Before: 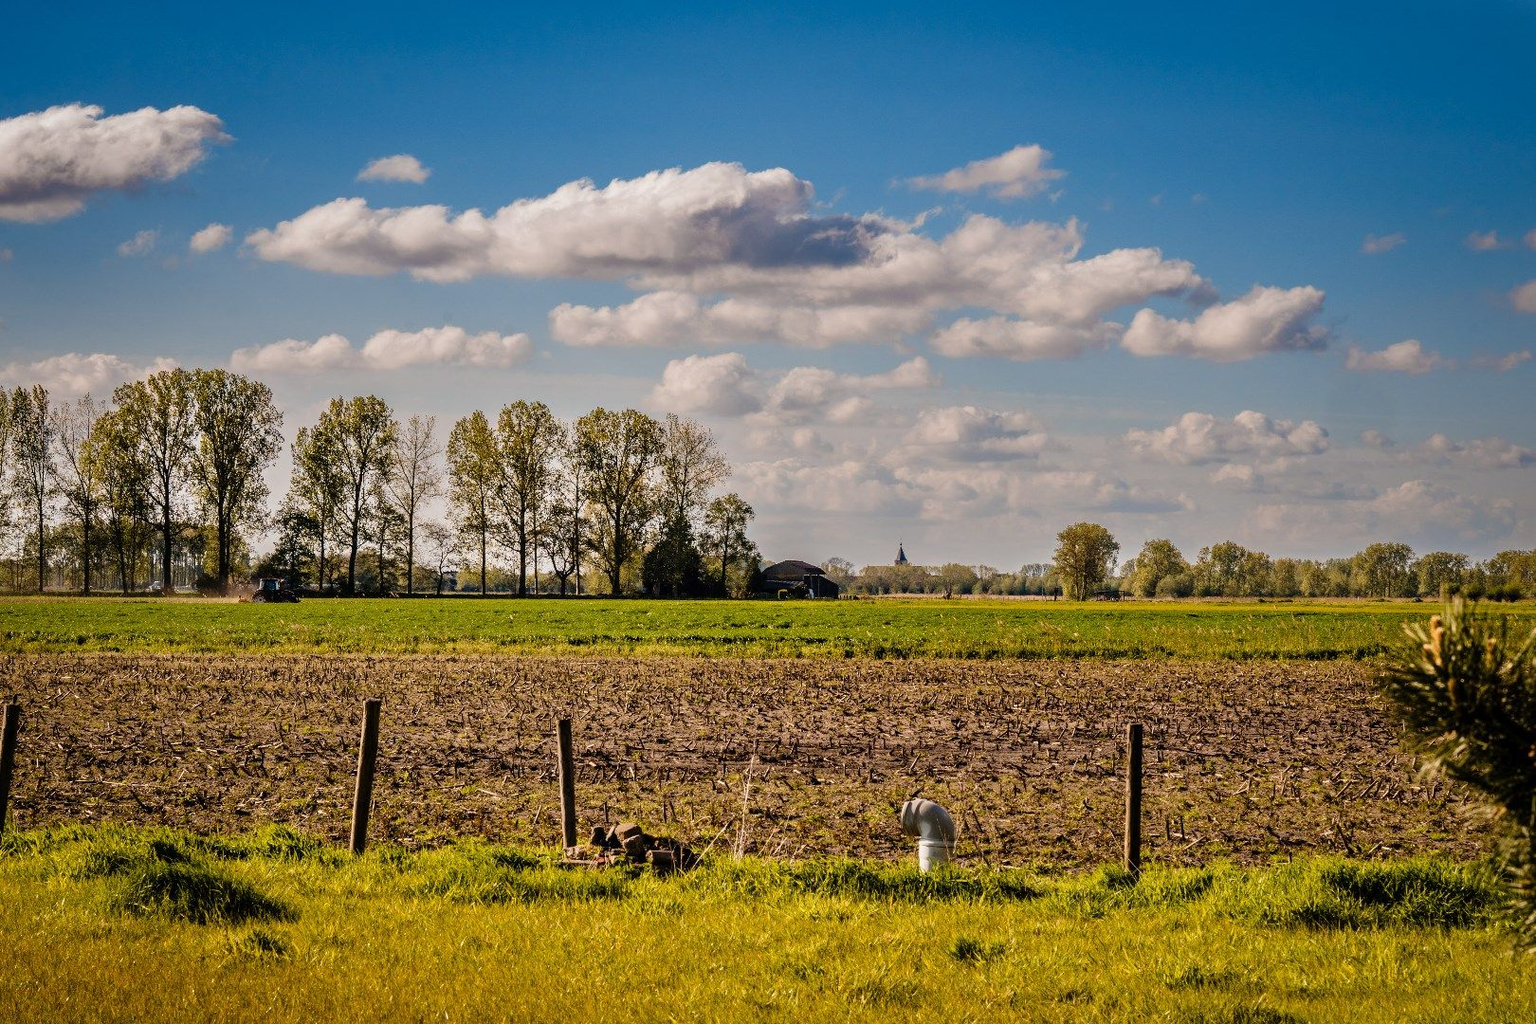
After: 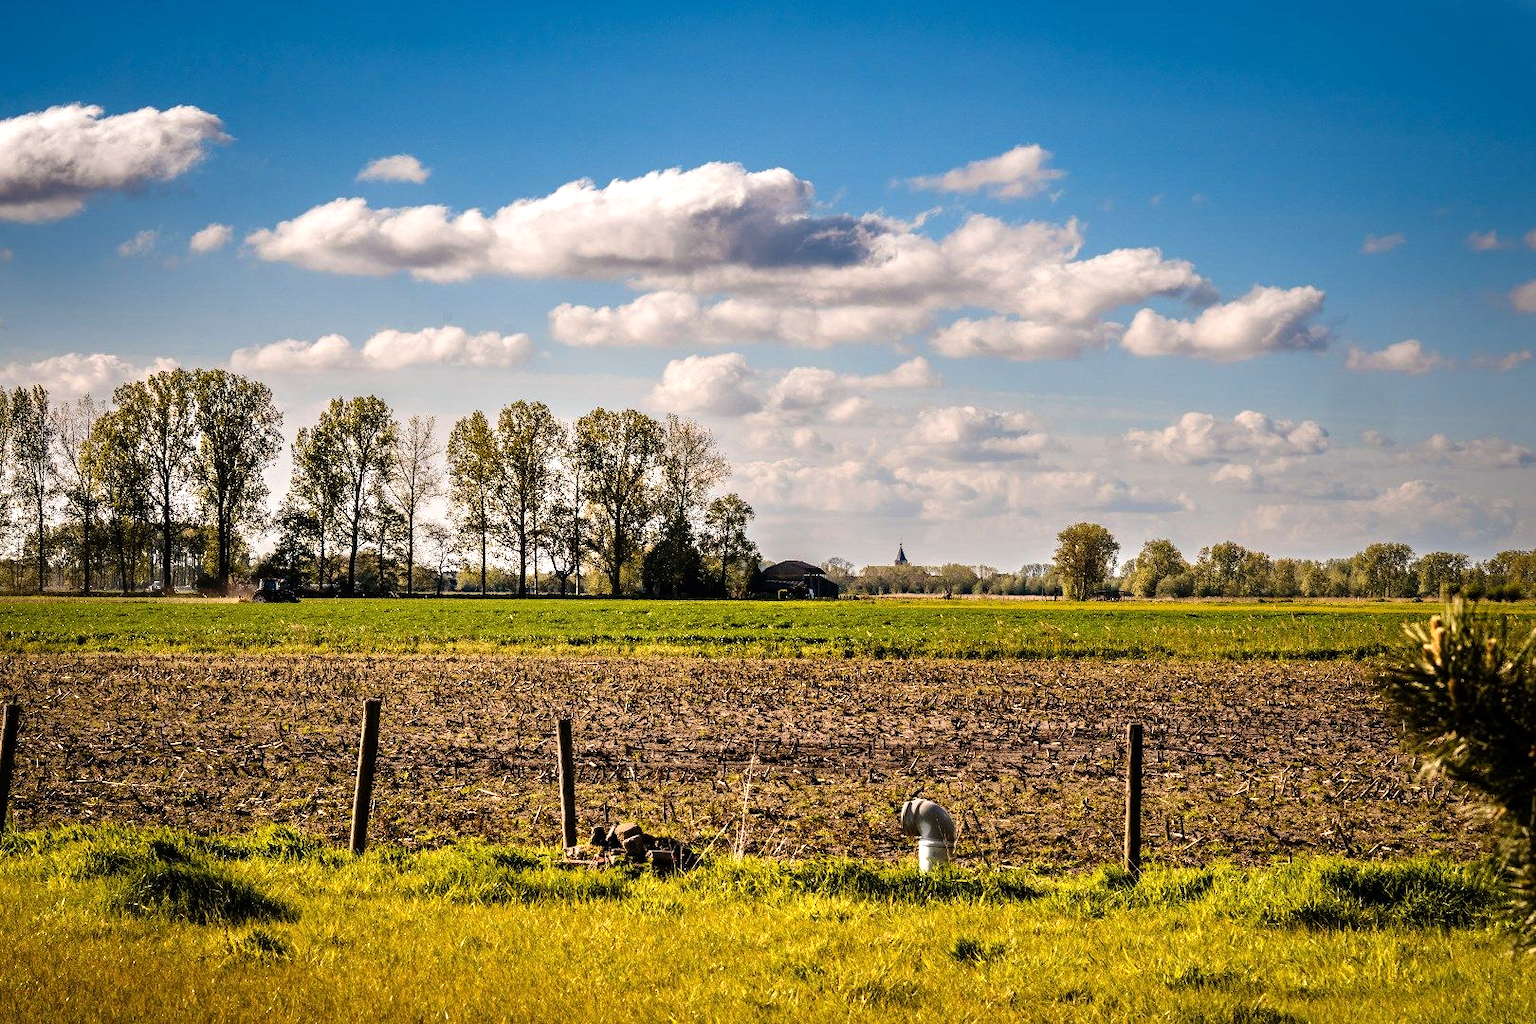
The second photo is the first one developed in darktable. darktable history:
tone equalizer: -8 EV -0.776 EV, -7 EV -0.718 EV, -6 EV -0.639 EV, -5 EV -0.404 EV, -3 EV 0.396 EV, -2 EV 0.6 EV, -1 EV 0.689 EV, +0 EV 0.752 EV, edges refinement/feathering 500, mask exposure compensation -1.57 EV, preserve details guided filter
